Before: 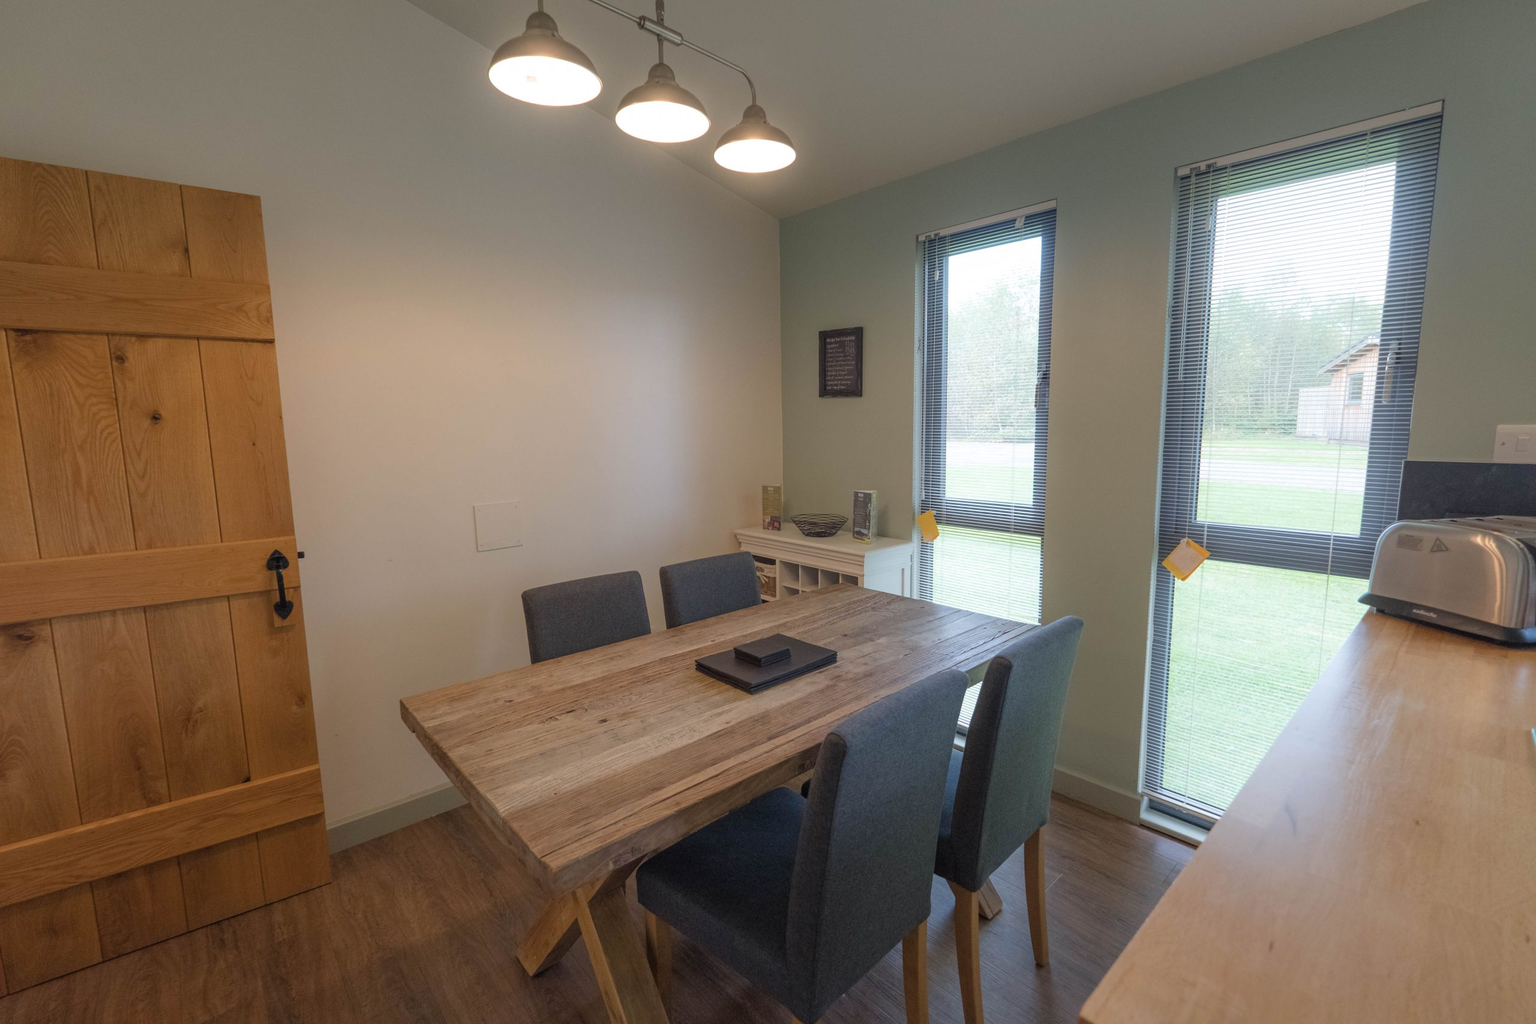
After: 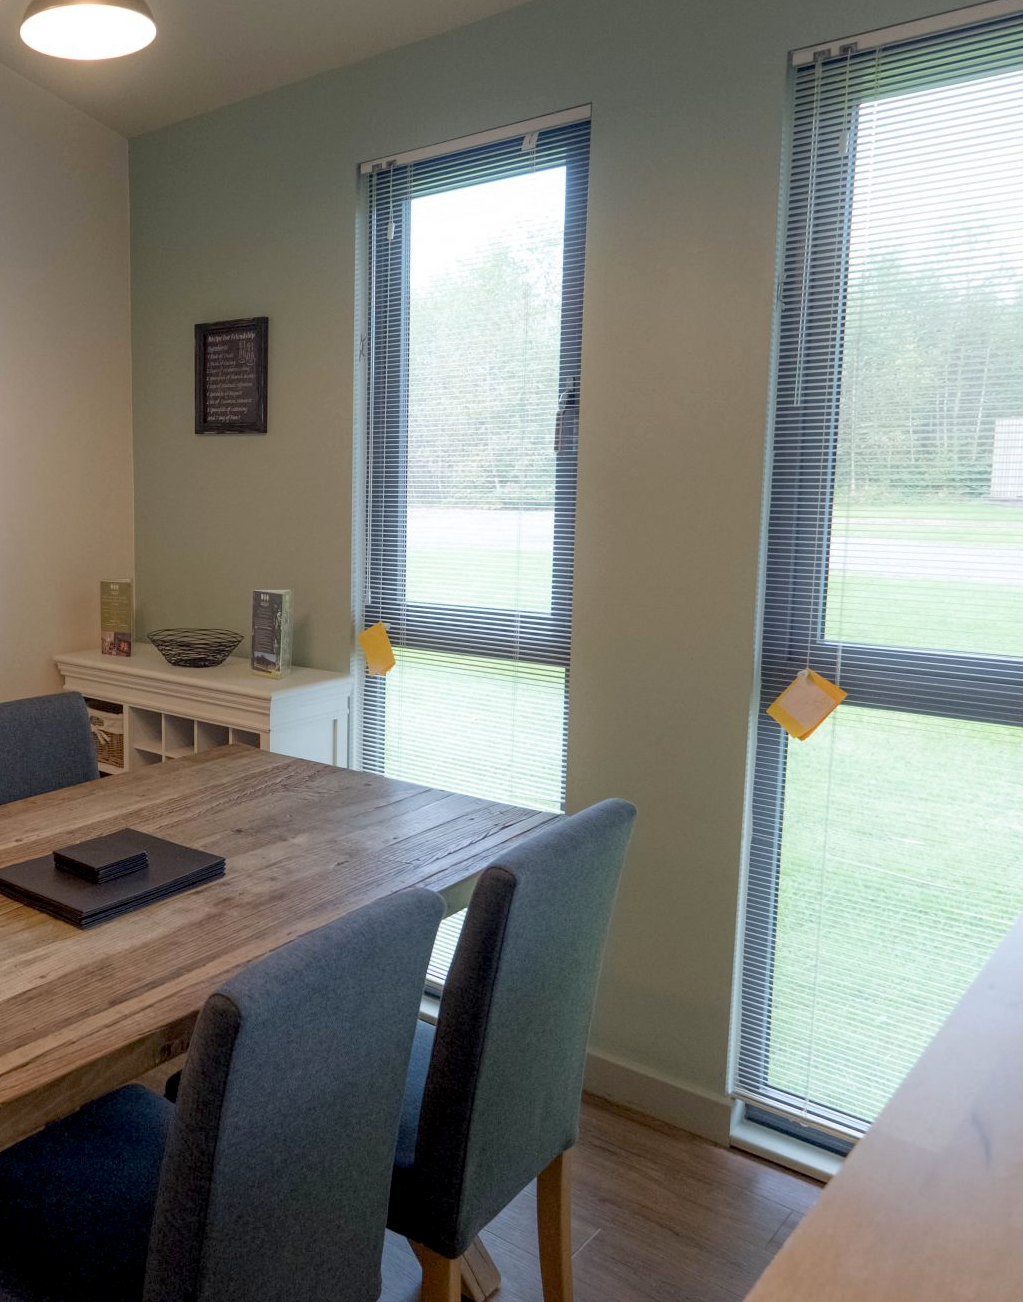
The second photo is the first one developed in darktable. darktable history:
crop: left 45.721%, top 13.393%, right 14.118%, bottom 10.01%
exposure: black level correction 0.011, compensate highlight preservation false
